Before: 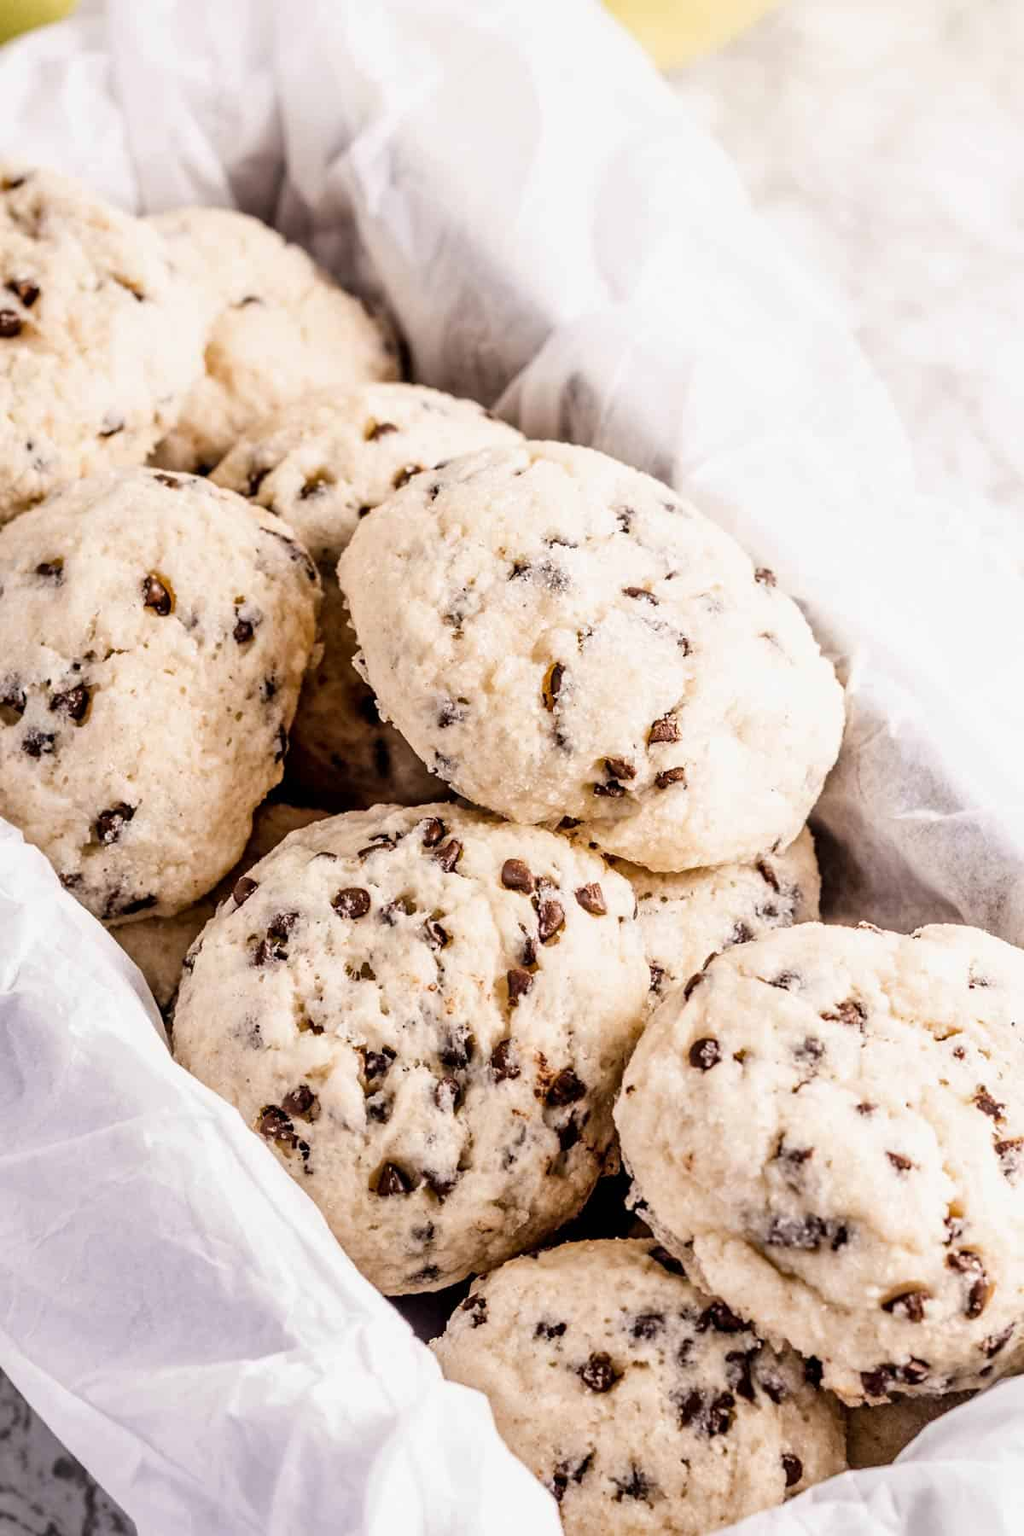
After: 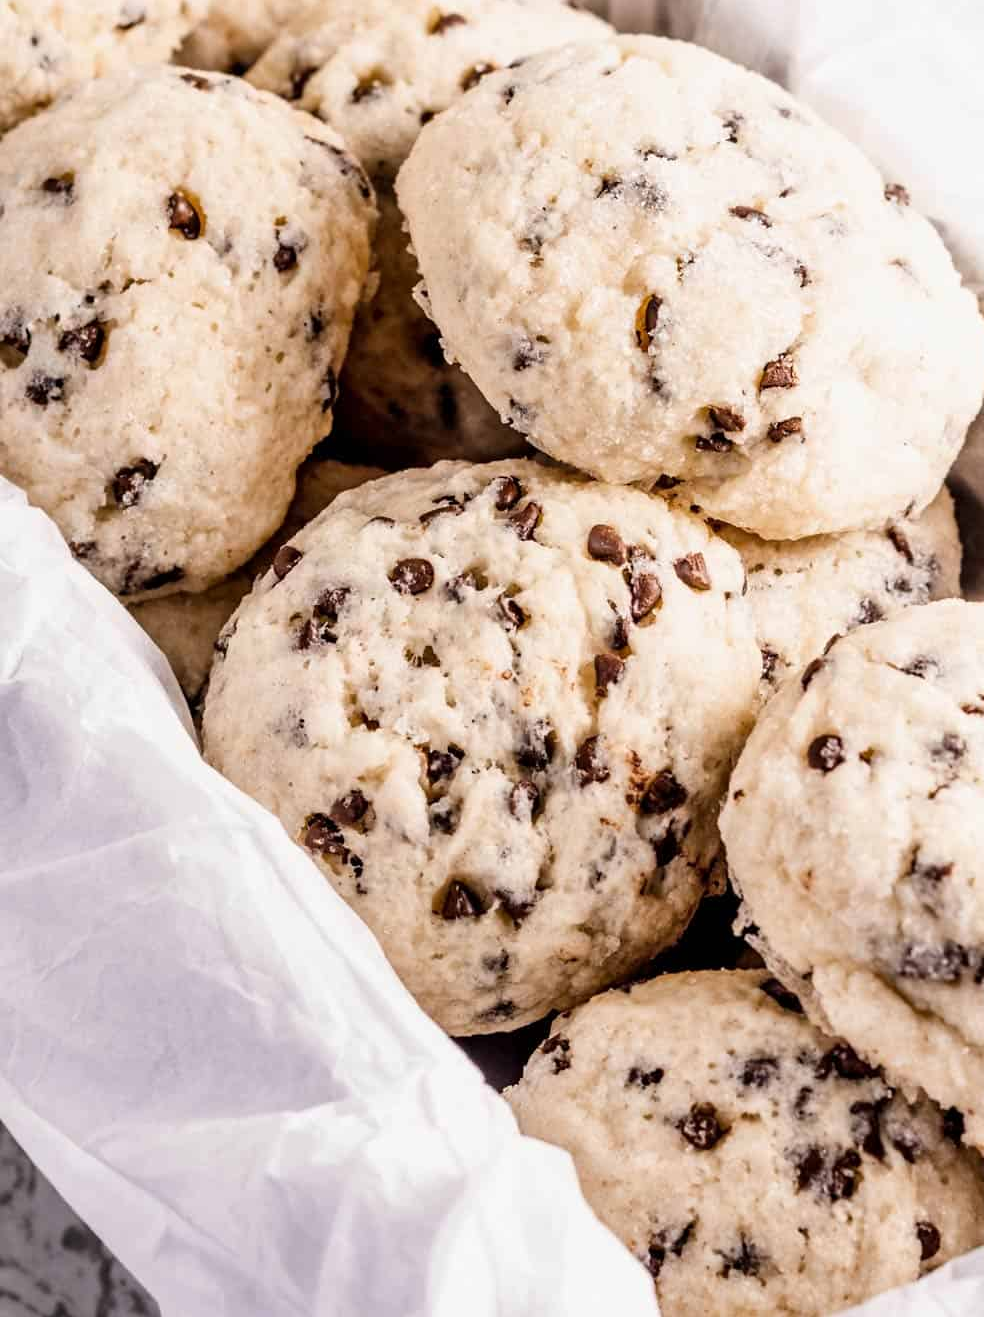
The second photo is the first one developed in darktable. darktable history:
crop: top 26.829%, right 17.984%
